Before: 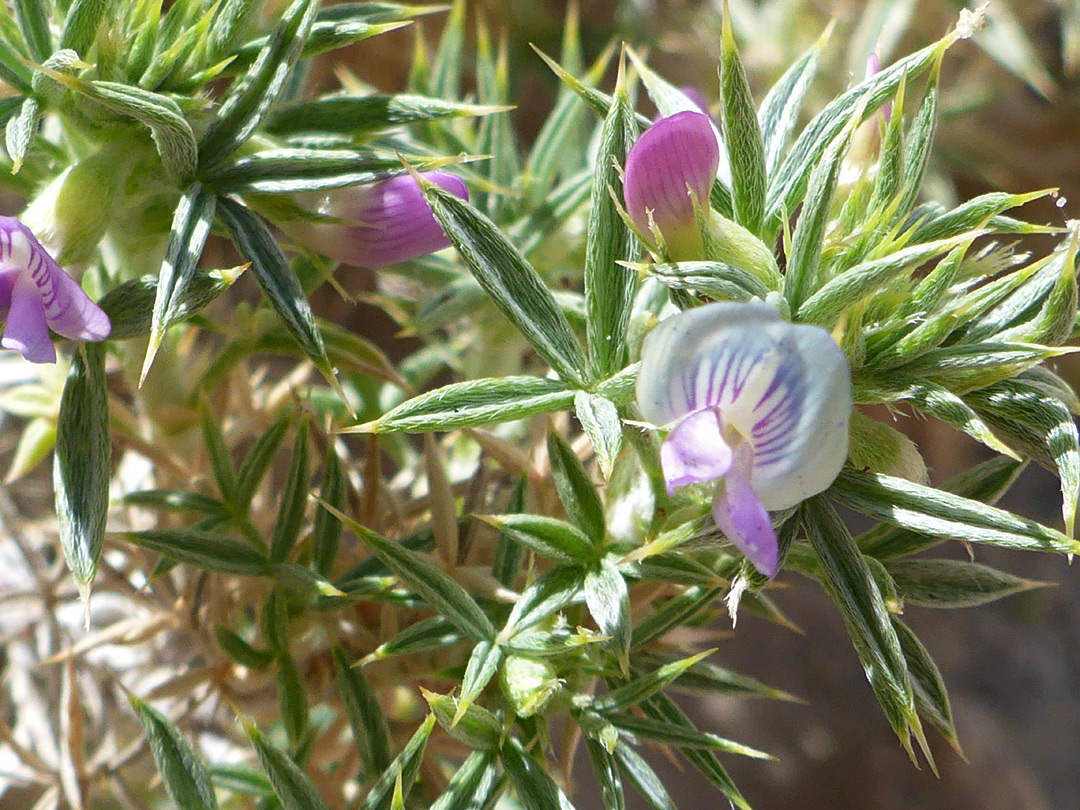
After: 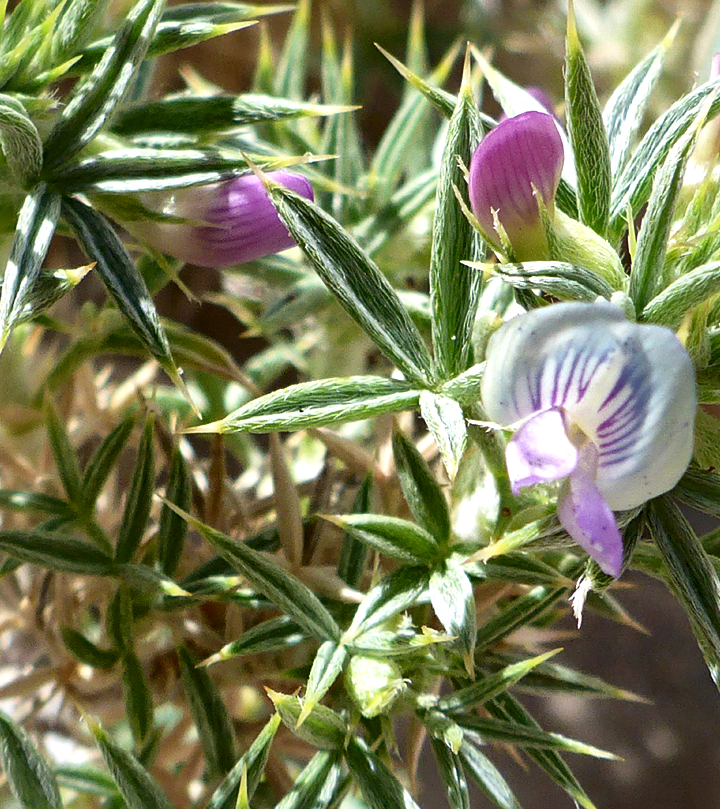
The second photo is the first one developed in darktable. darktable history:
exposure: exposure -0.002 EV, compensate exposure bias true, compensate highlight preservation false
local contrast: mode bilateral grid, contrast 69, coarseness 74, detail 180%, midtone range 0.2
crop and rotate: left 14.355%, right 18.964%
